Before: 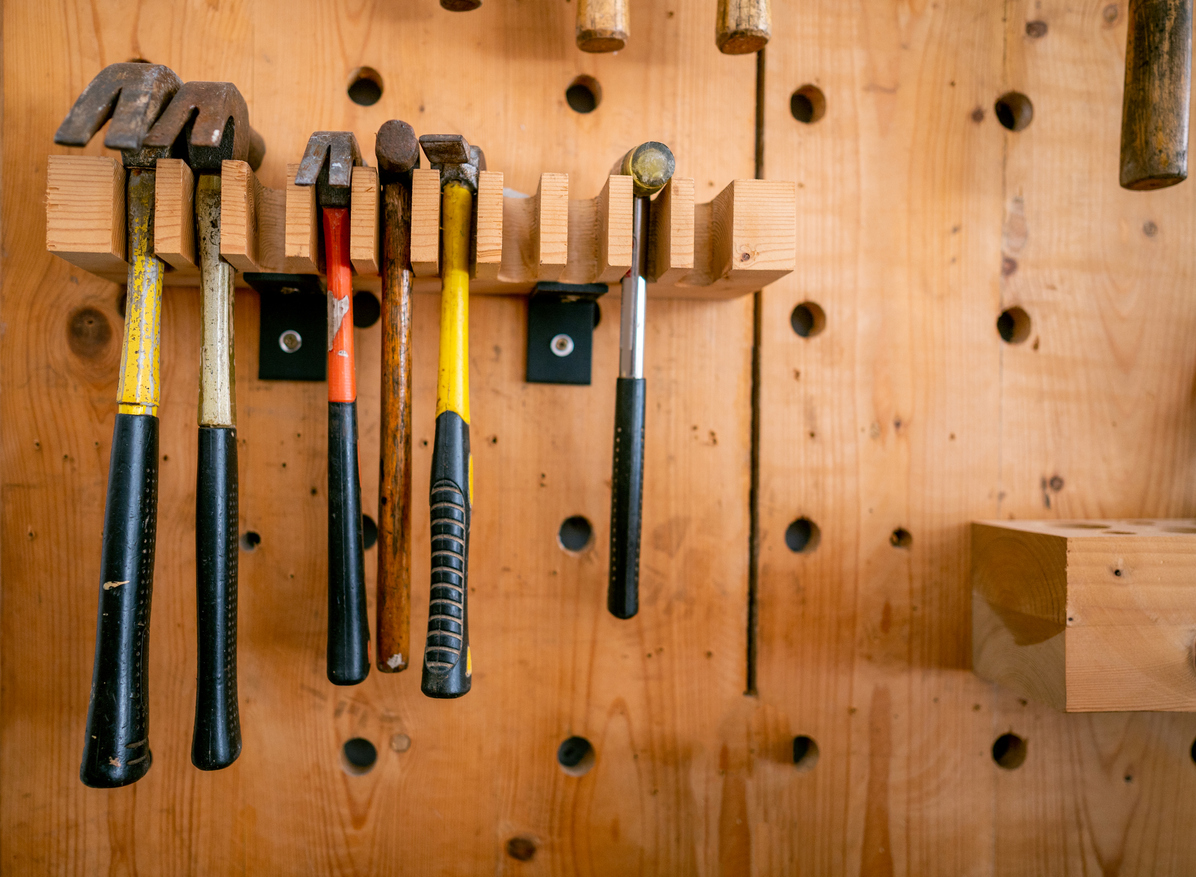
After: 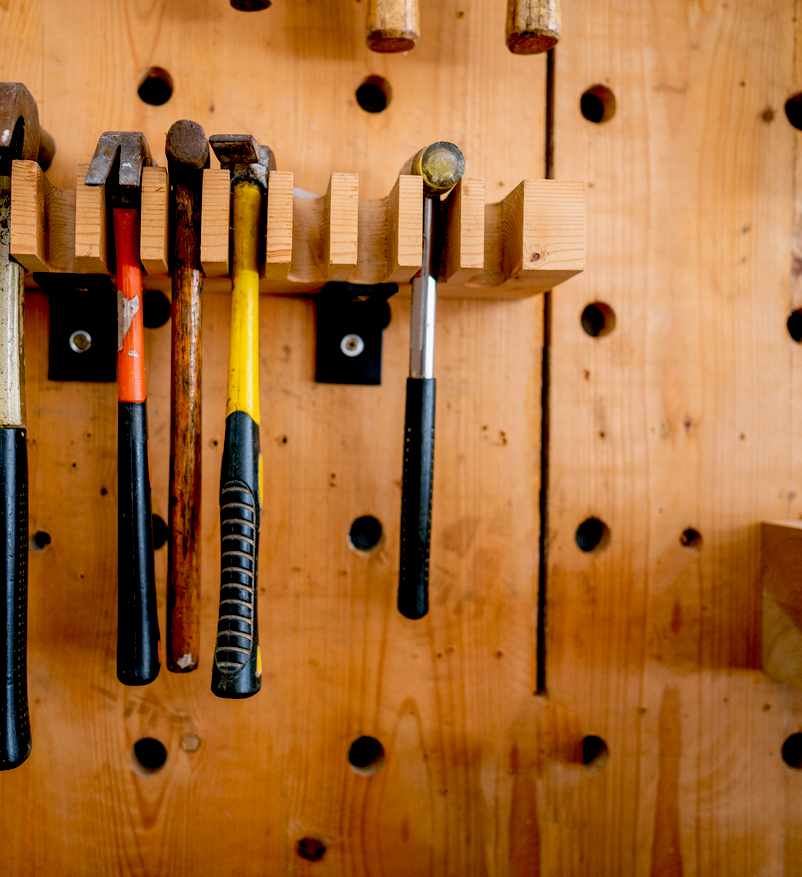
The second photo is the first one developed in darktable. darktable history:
crop and rotate: left 17.56%, right 15.318%
exposure: black level correction 0.03, exposure -0.081 EV, compensate highlight preservation false
